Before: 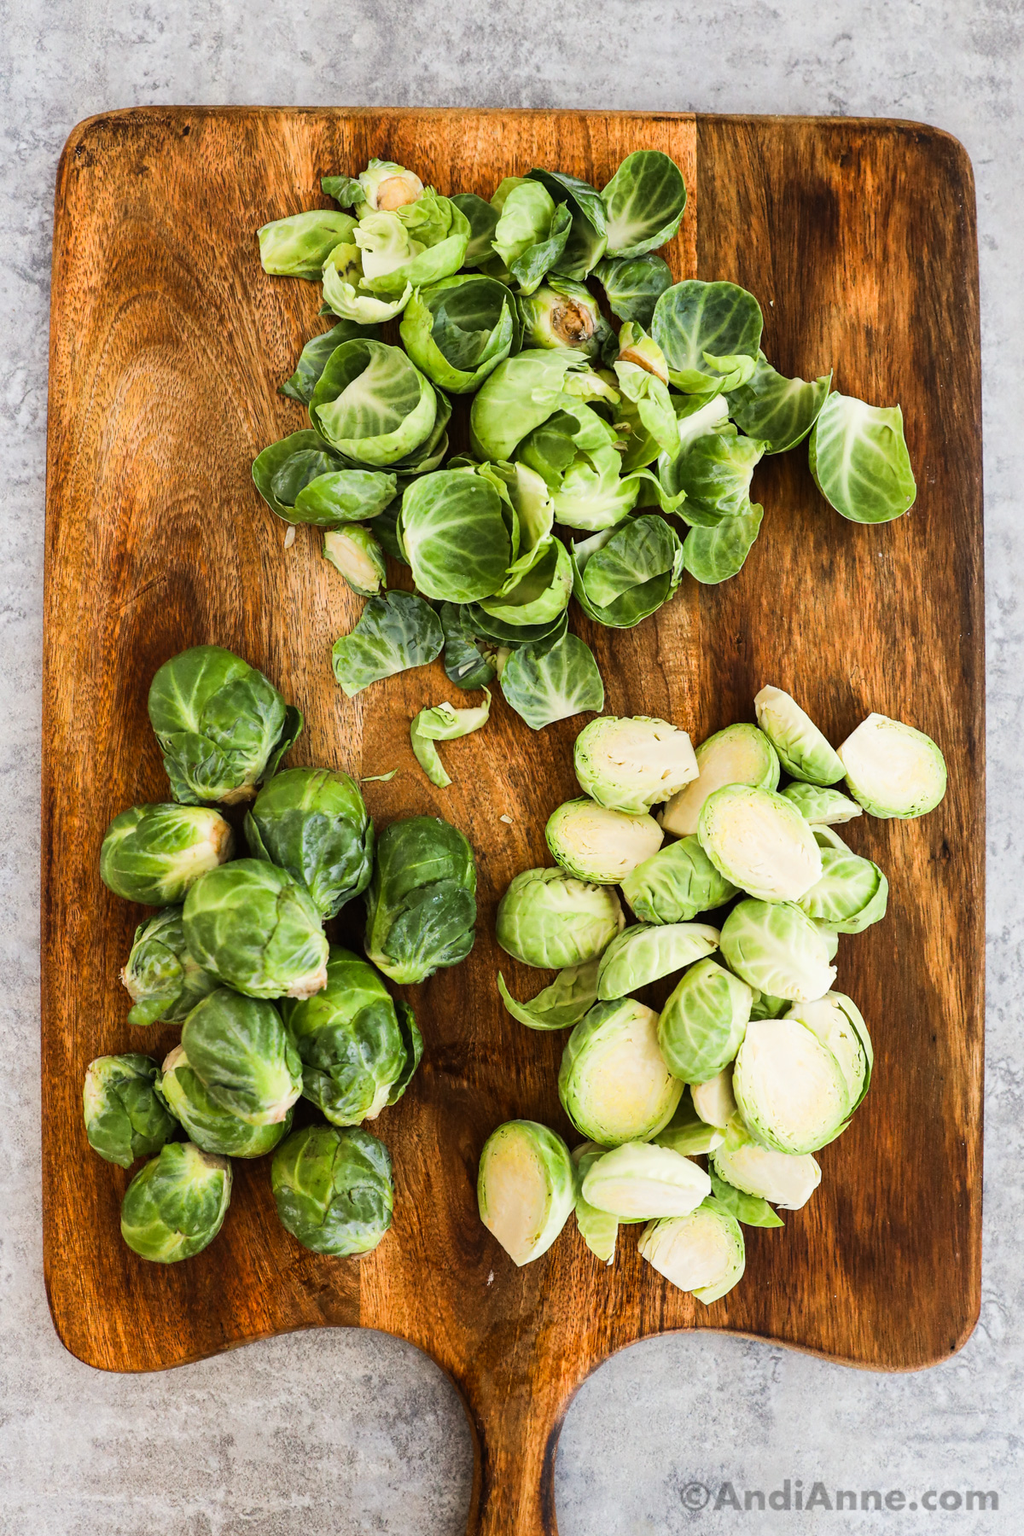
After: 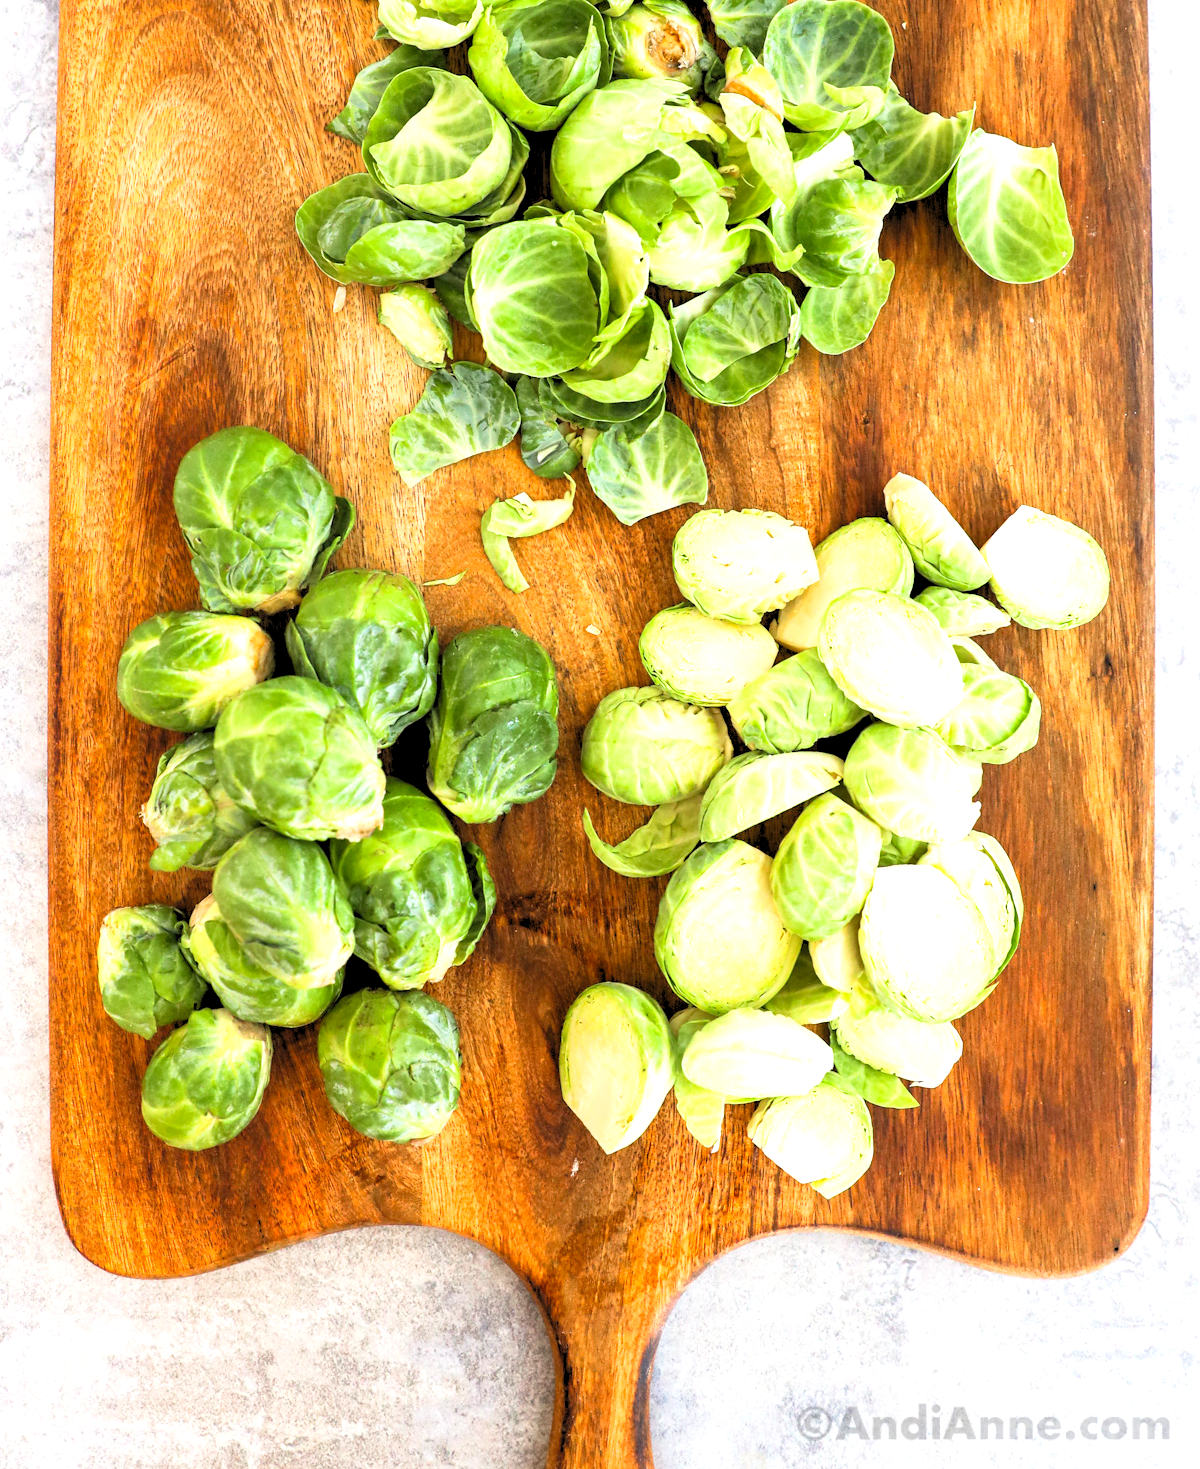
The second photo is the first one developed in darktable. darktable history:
levels: levels [0.072, 0.414, 0.976]
exposure: black level correction 0, exposure 0.692 EV, compensate highlight preservation false
crop and rotate: top 18.382%
